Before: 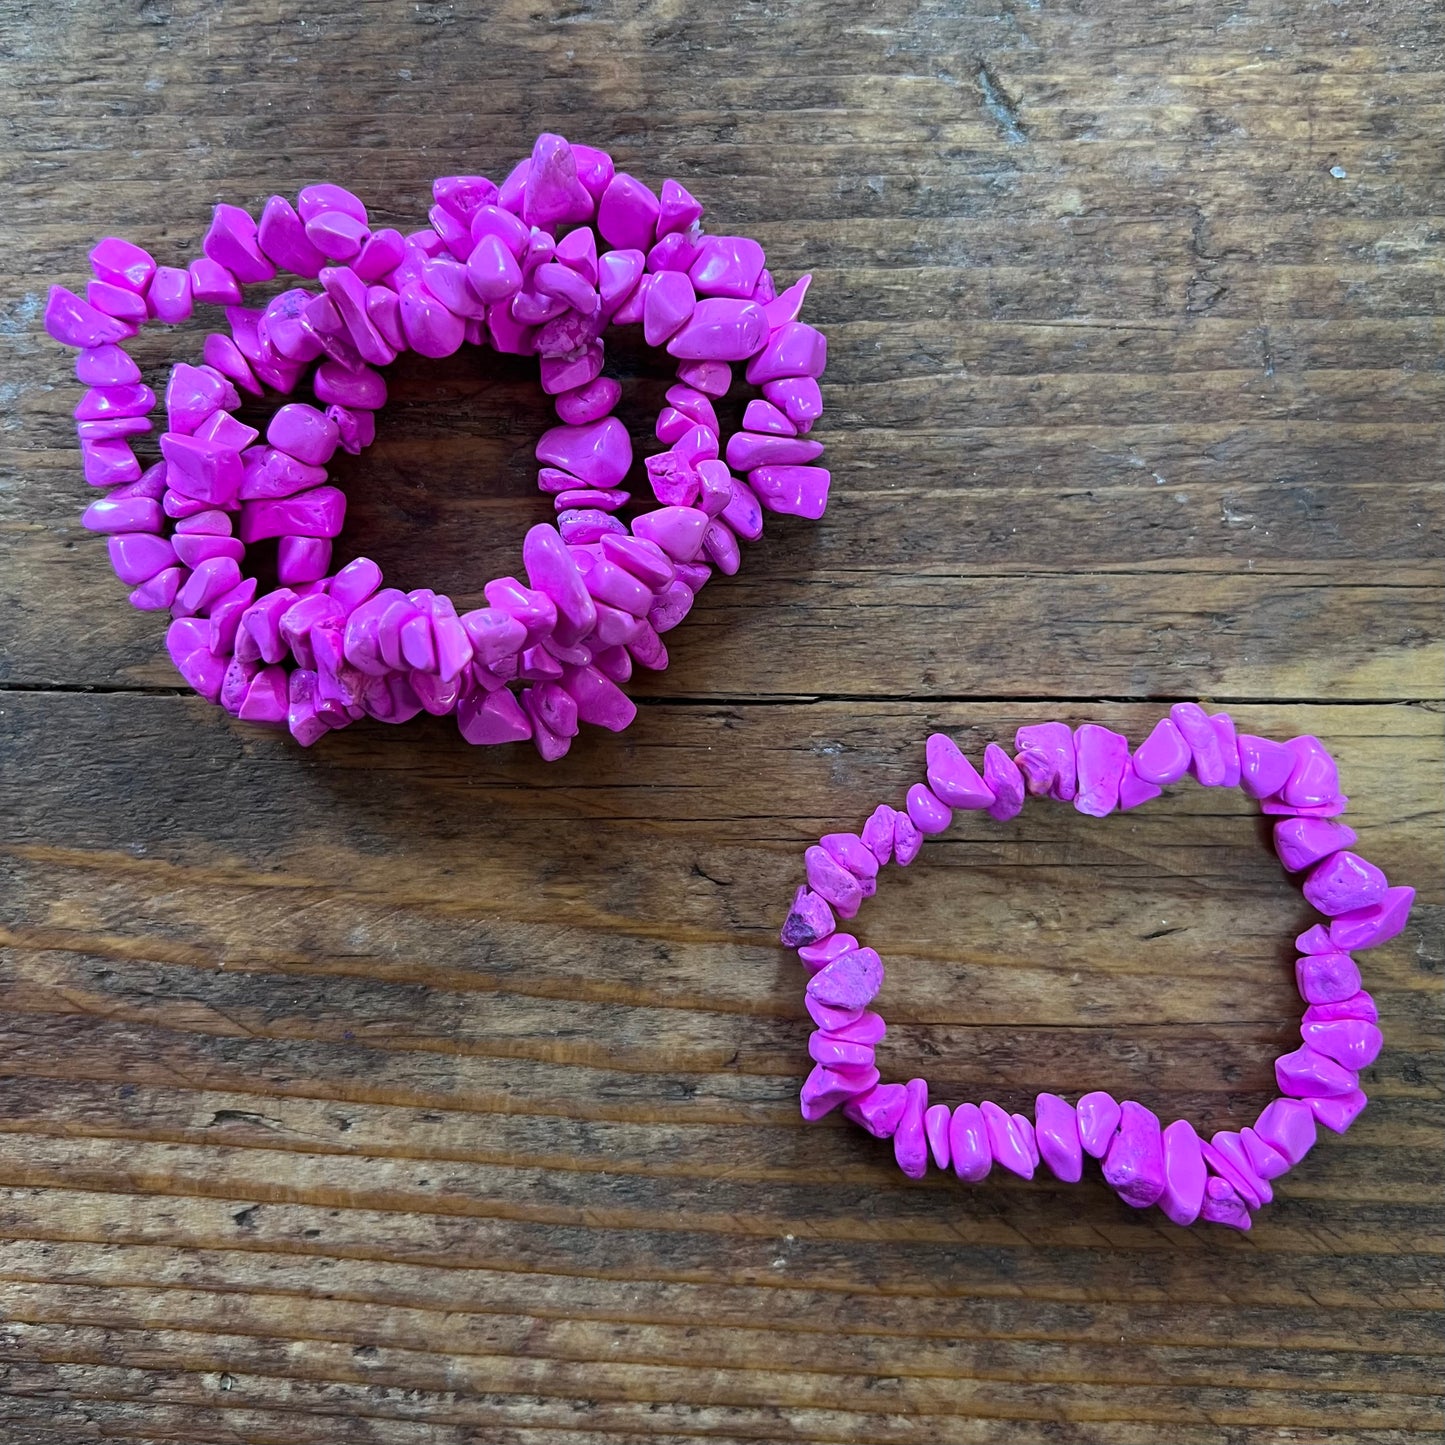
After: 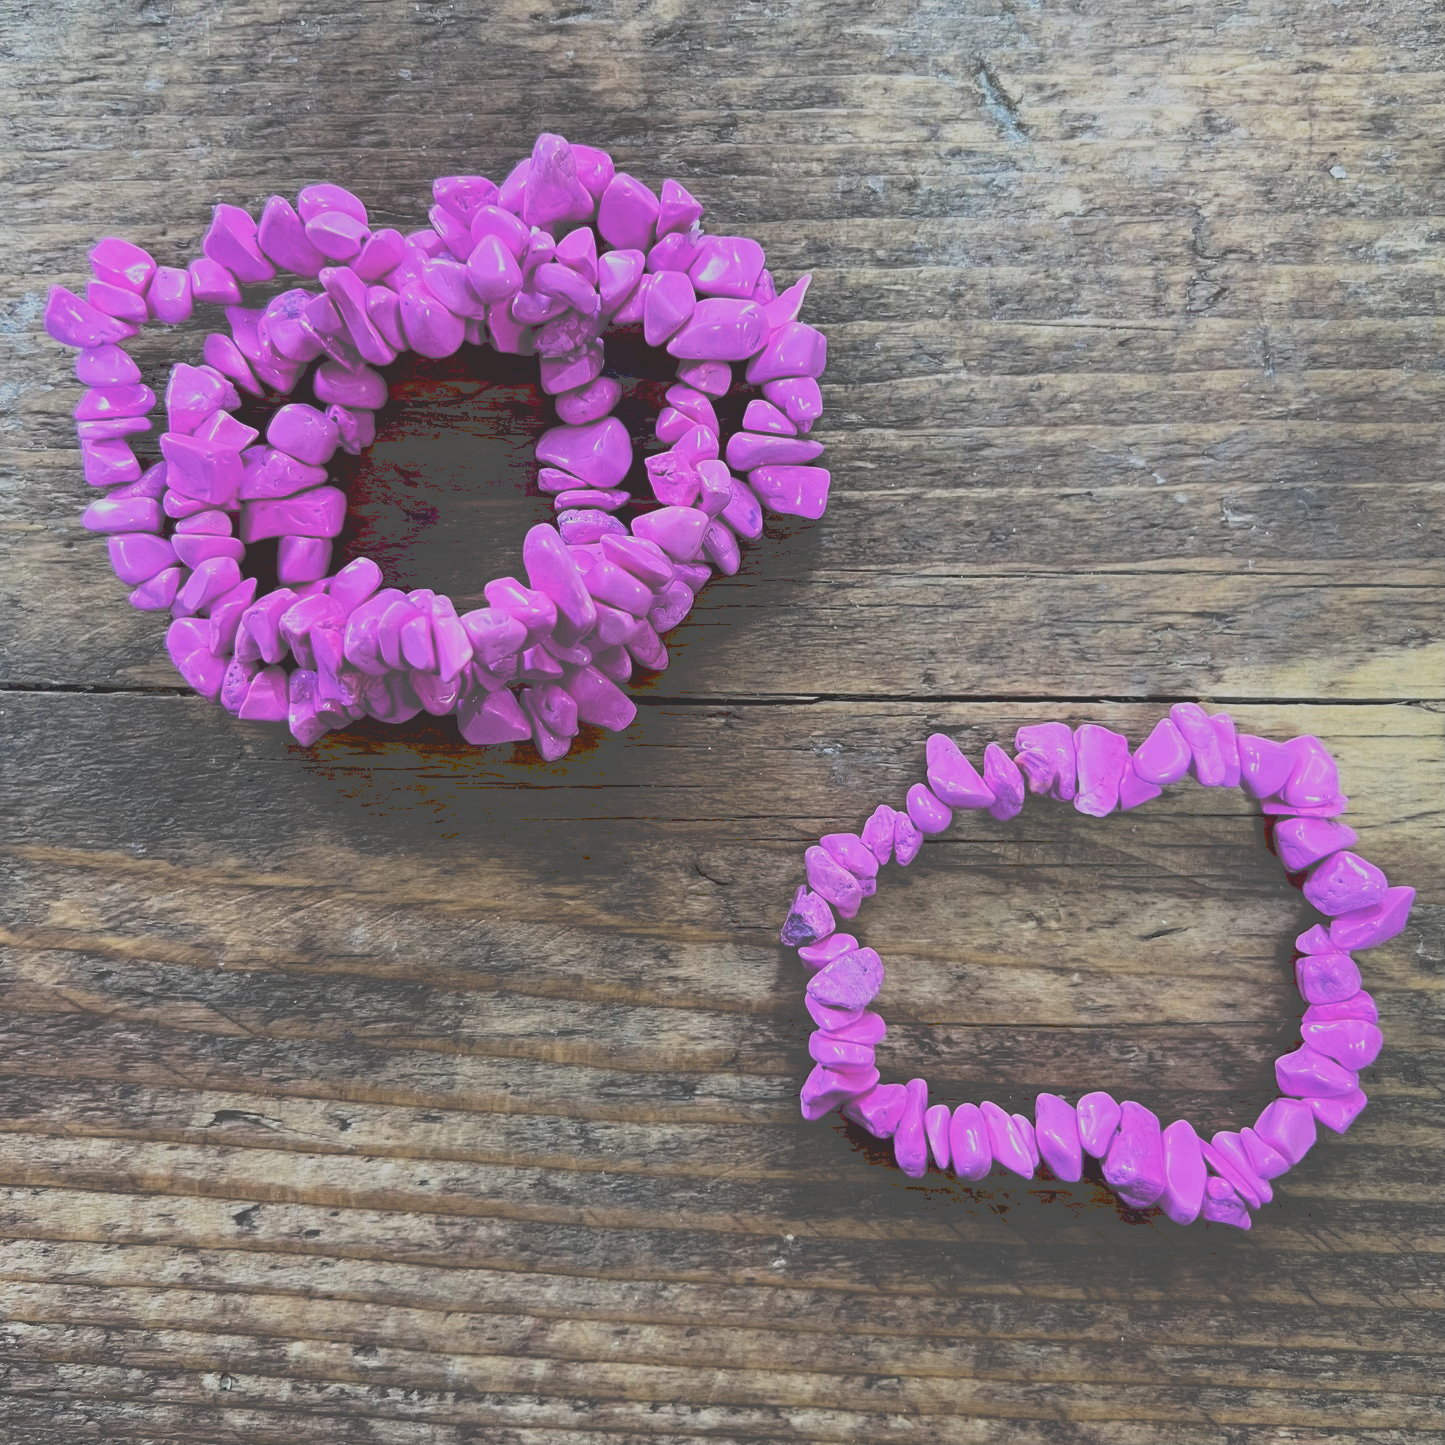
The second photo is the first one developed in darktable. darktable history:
tone curve: curves: ch0 [(0, 0) (0.003, 0.313) (0.011, 0.317) (0.025, 0.317) (0.044, 0.322) (0.069, 0.327) (0.1, 0.335) (0.136, 0.347) (0.177, 0.364) (0.224, 0.384) (0.277, 0.421) (0.335, 0.459) (0.399, 0.501) (0.468, 0.554) (0.543, 0.611) (0.623, 0.679) (0.709, 0.751) (0.801, 0.804) (0.898, 0.844) (1, 1)], preserve colors none
white balance: emerald 1
filmic rgb: black relative exposure -5 EV, hardness 2.88, contrast 1.4, highlights saturation mix -30%
